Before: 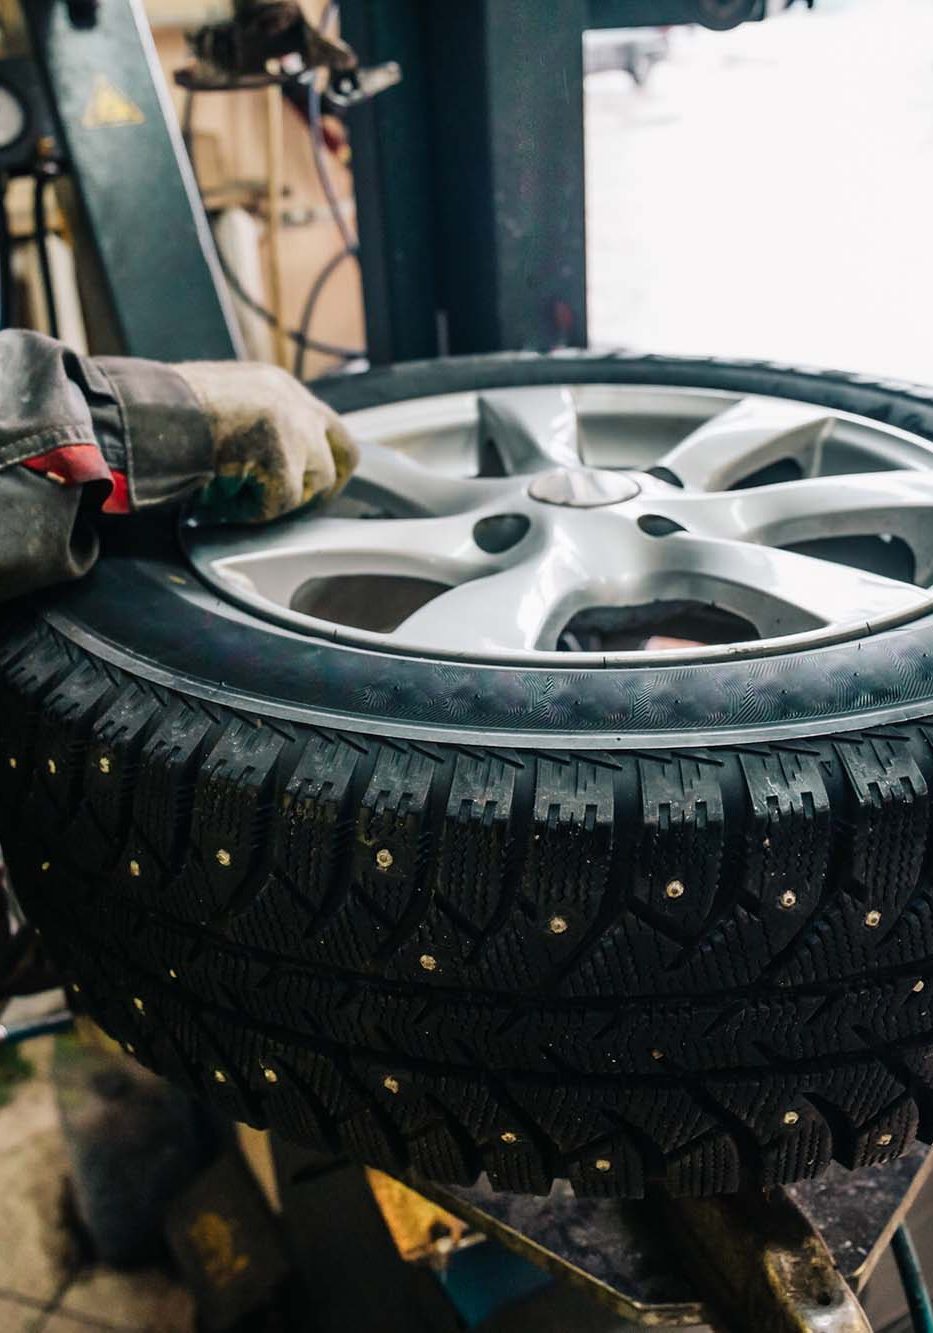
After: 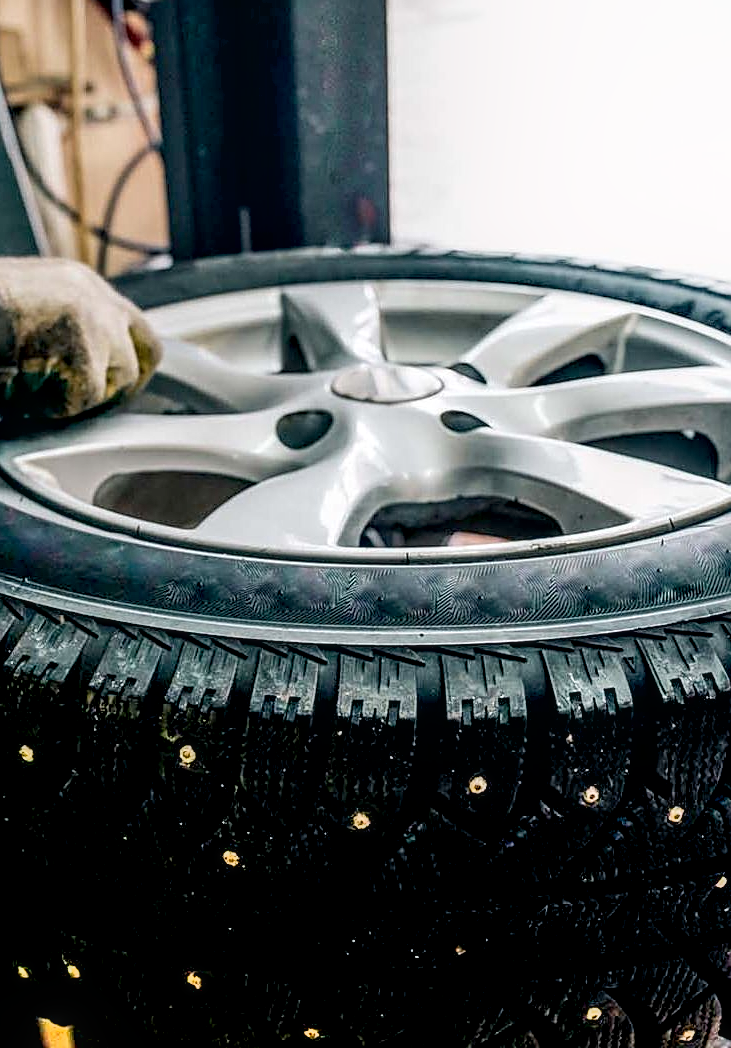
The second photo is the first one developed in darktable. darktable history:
shadows and highlights: highlights 70.49, soften with gaussian
sharpen: on, module defaults
exposure: black level correction 0.01, exposure 0.011 EV, compensate exposure bias true, compensate highlight preservation false
crop and rotate: left 21.138%, top 7.844%, right 0.493%, bottom 13.522%
local contrast: detail 130%
